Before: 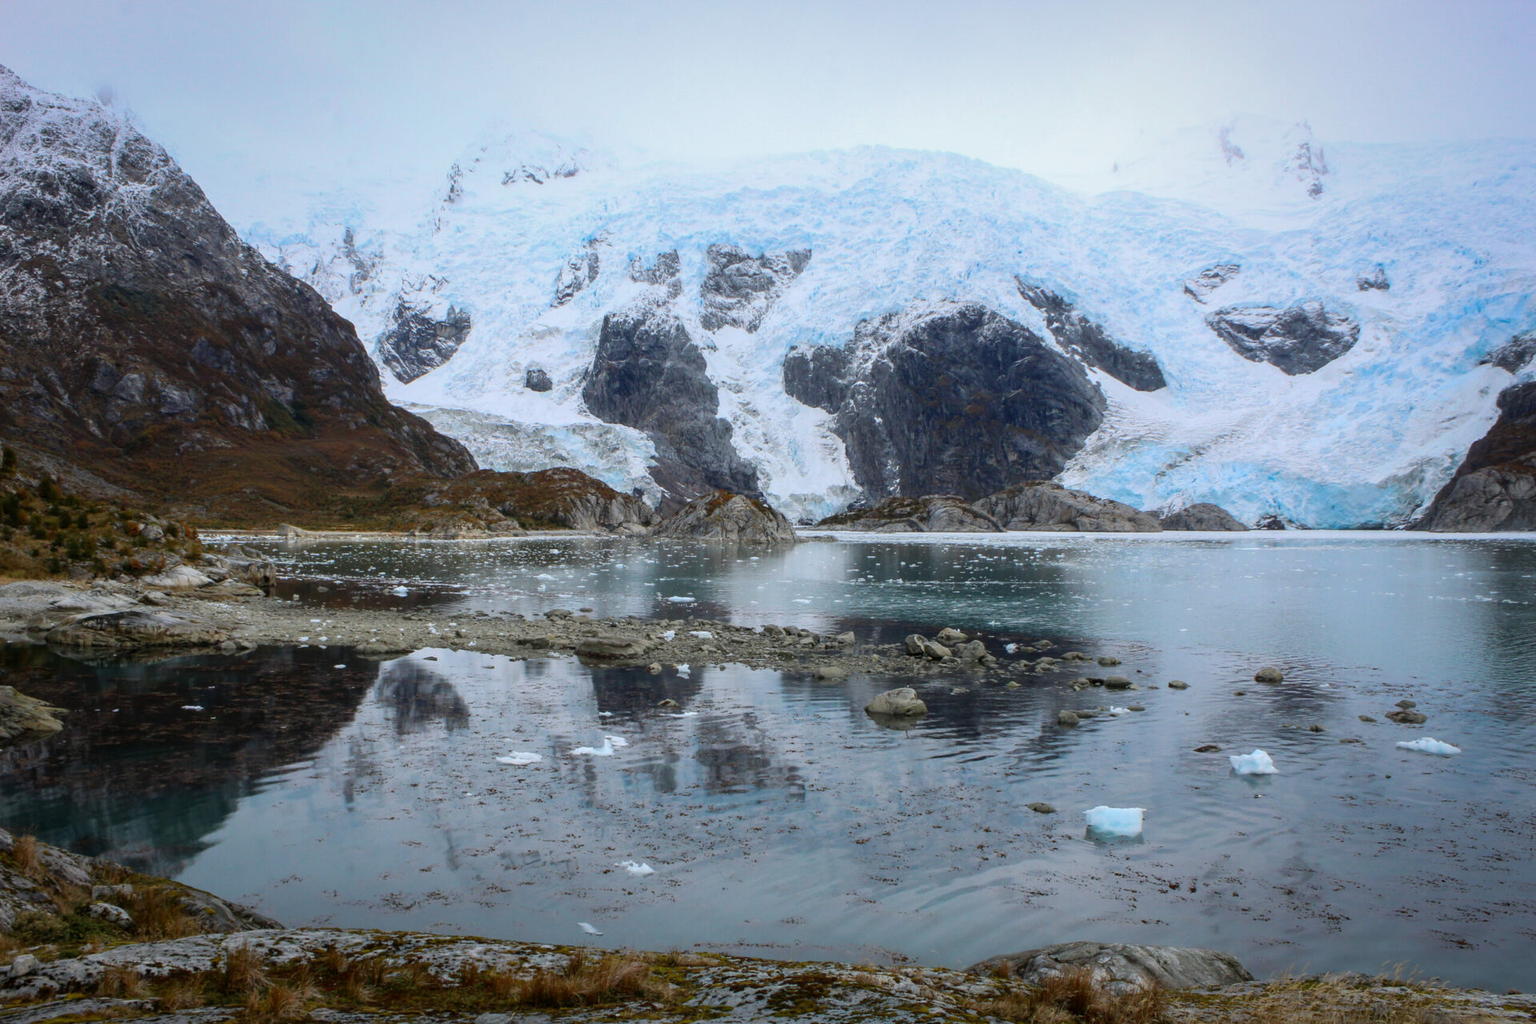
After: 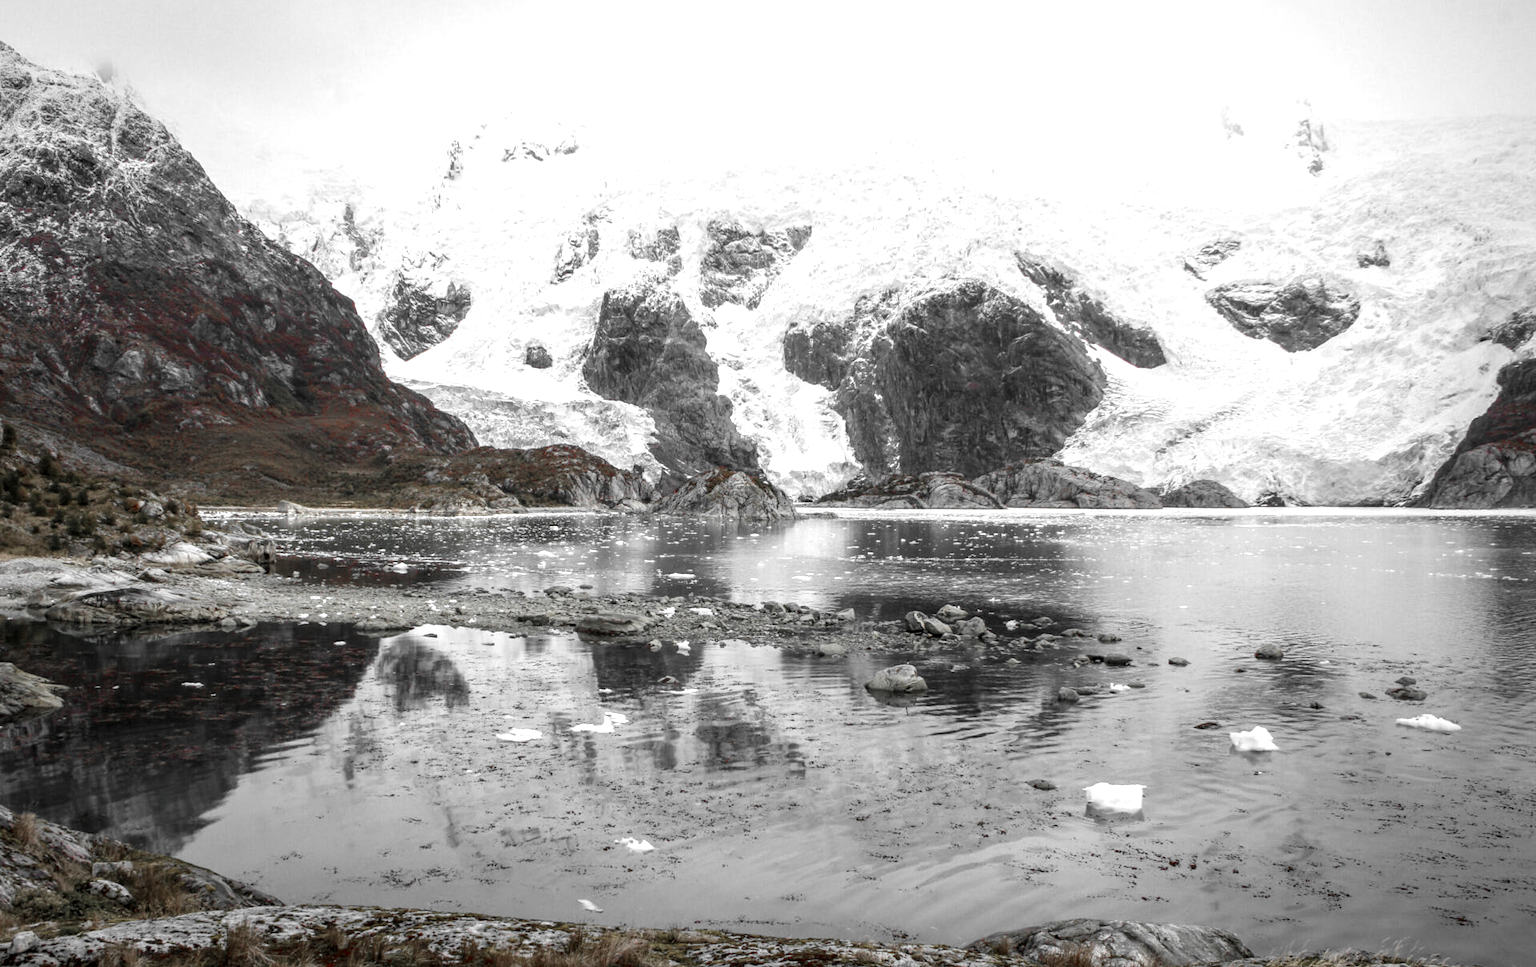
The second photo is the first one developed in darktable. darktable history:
tone equalizer: edges refinement/feathering 500, mask exposure compensation -1.57 EV, preserve details no
exposure: black level correction 0, exposure 0.7 EV, compensate exposure bias true, compensate highlight preservation false
crop and rotate: top 2.321%, bottom 3.17%
haze removal: strength 0.013, distance 0.257, compatibility mode true, adaptive false
local contrast: detail 130%
color zones: curves: ch1 [(0, 0.831) (0.08, 0.771) (0.157, 0.268) (0.241, 0.207) (0.562, -0.005) (0.714, -0.013) (0.876, 0.01) (1, 0.831)]
